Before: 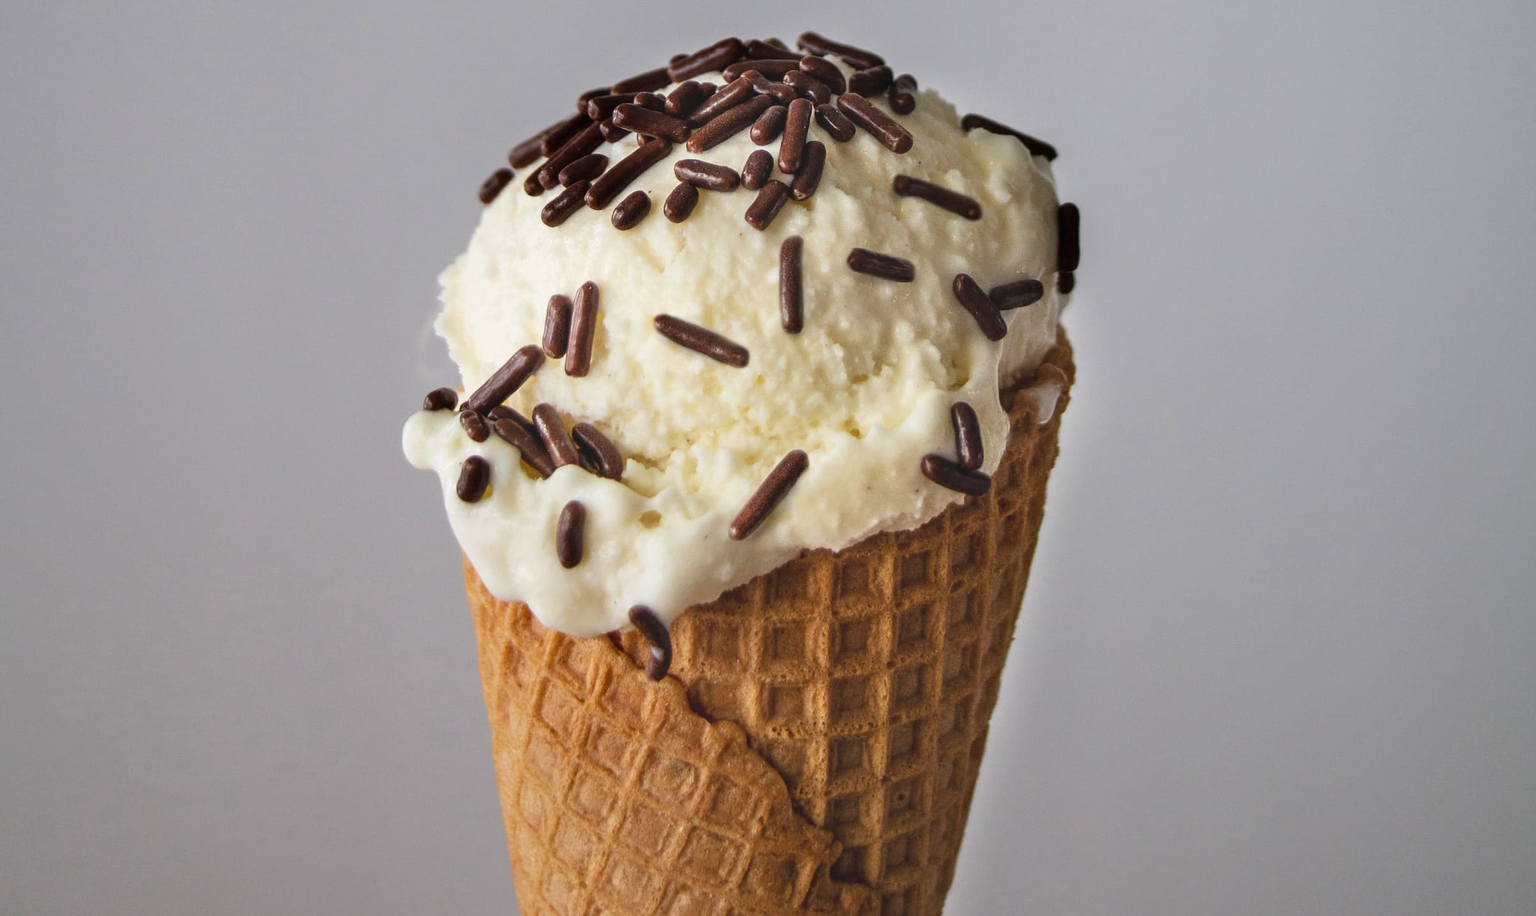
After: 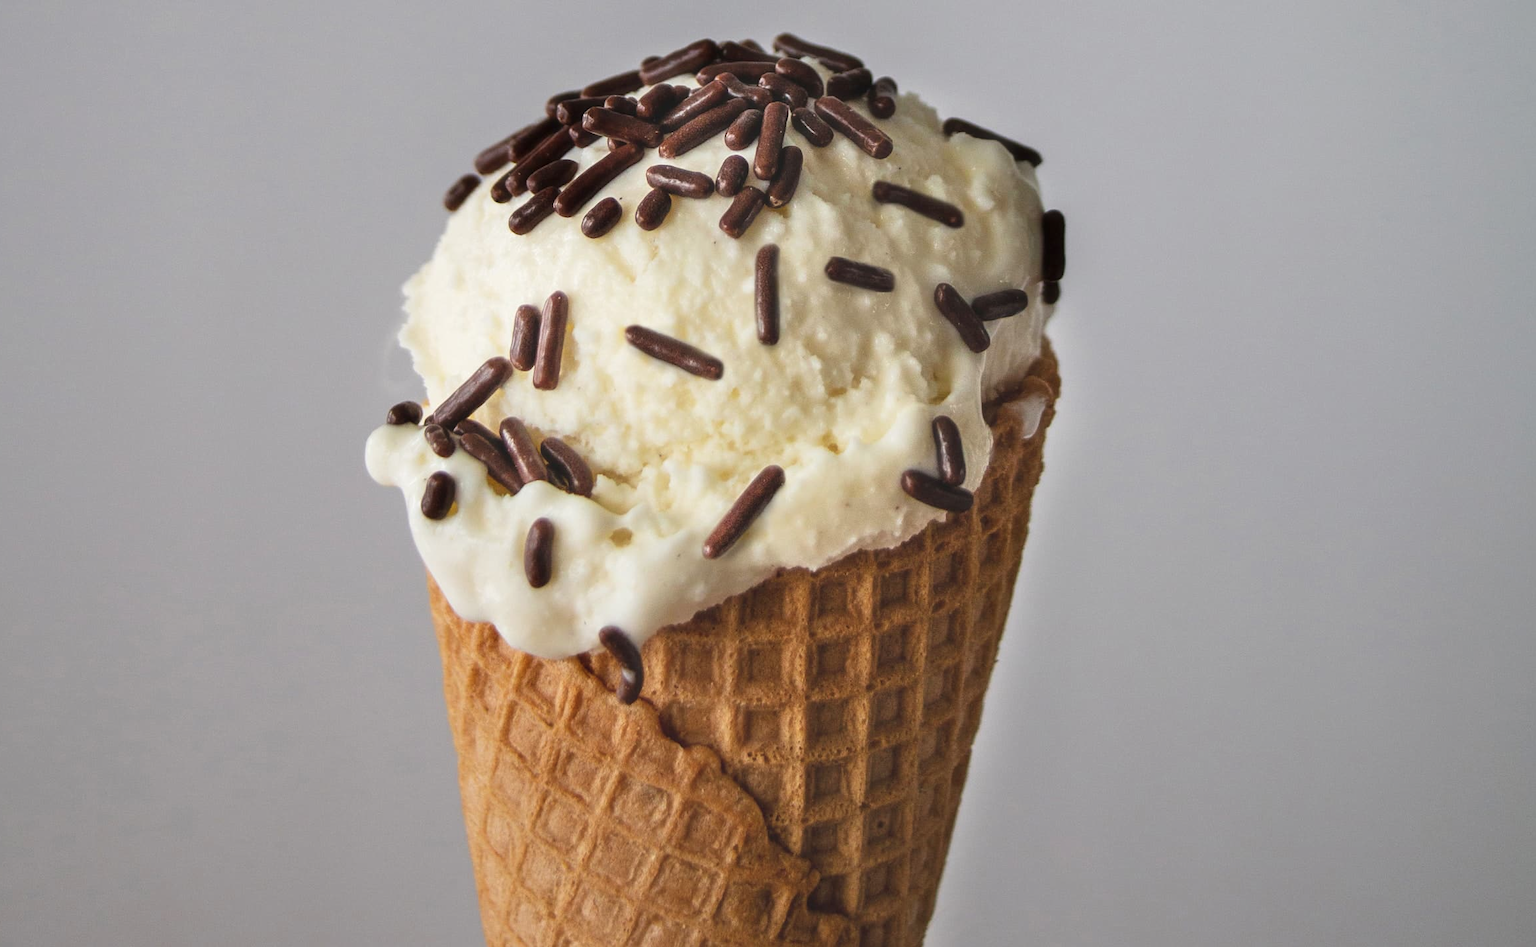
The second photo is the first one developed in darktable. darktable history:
haze removal: strength -0.1, adaptive false
crop and rotate: left 3.238%
